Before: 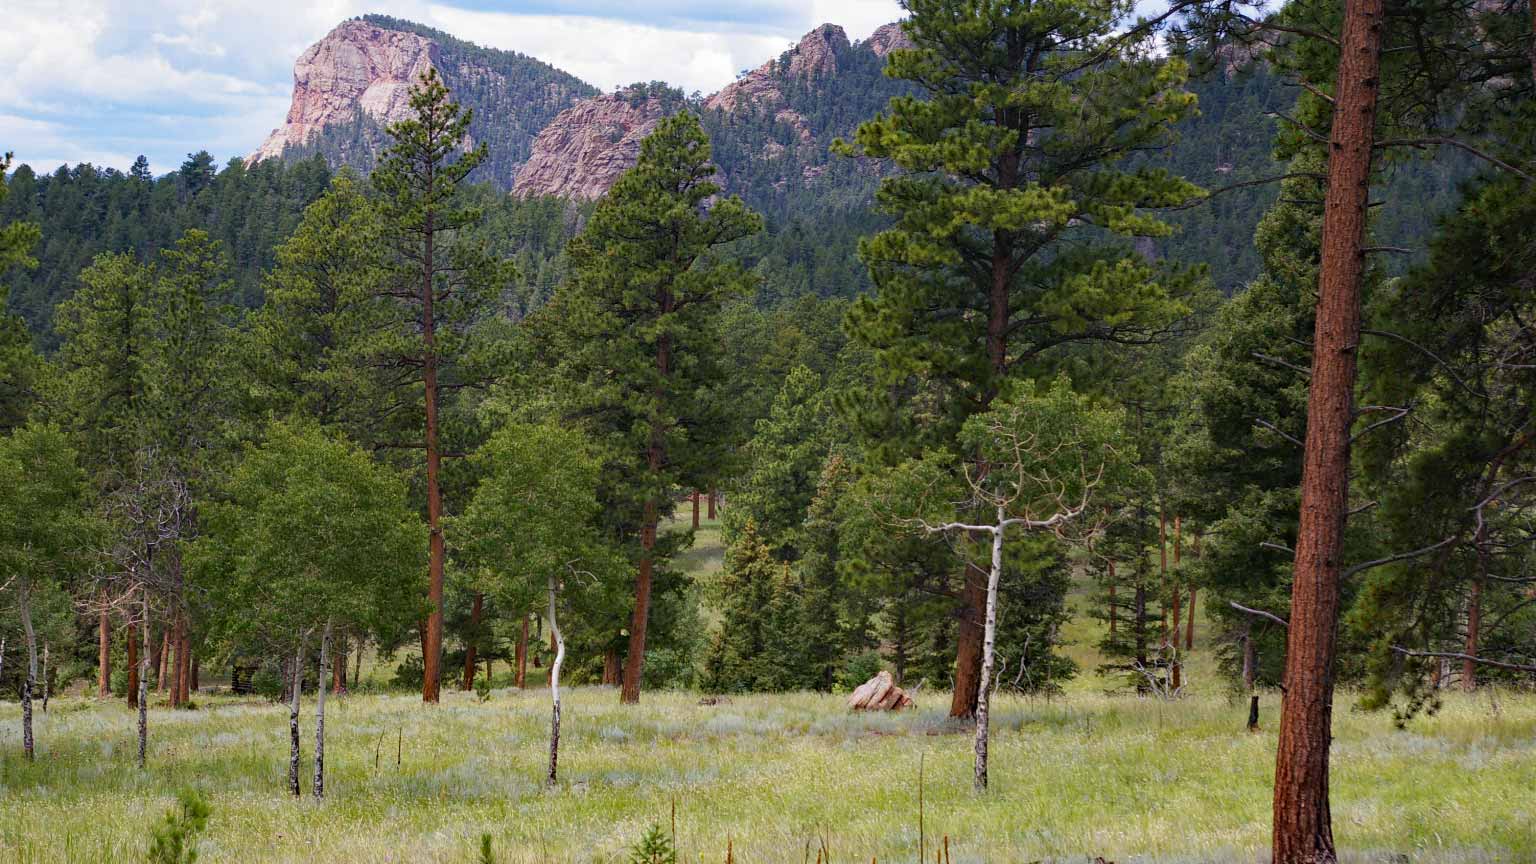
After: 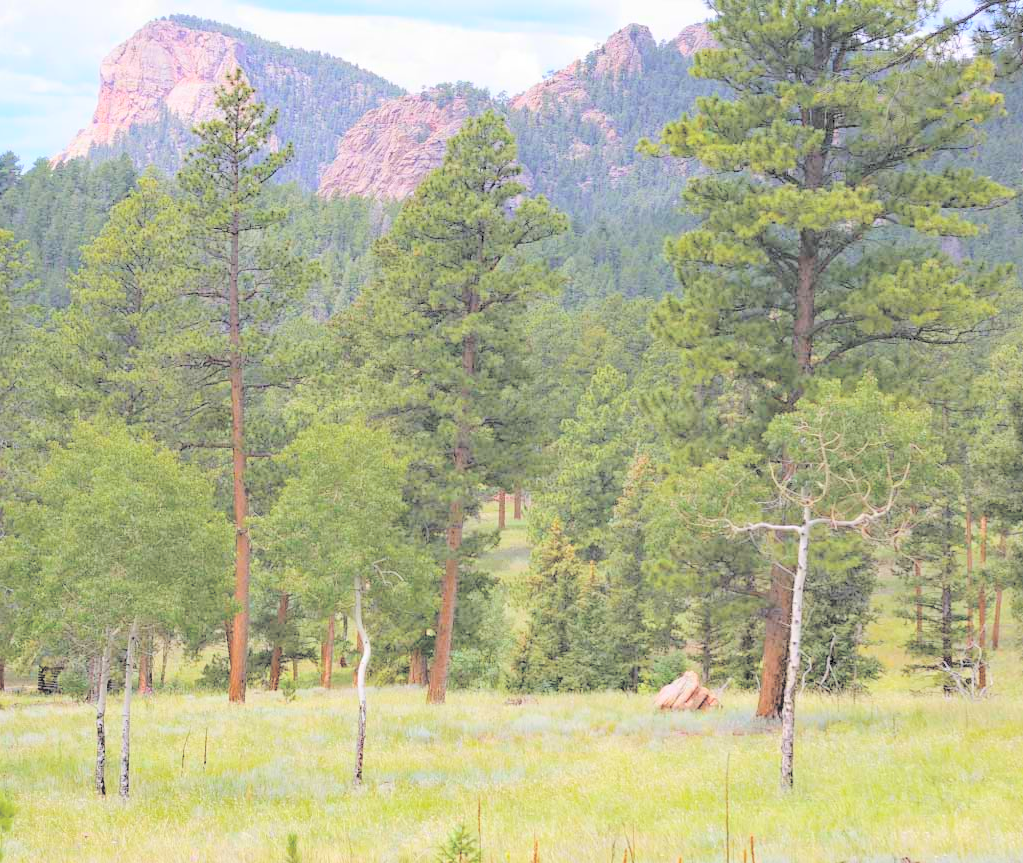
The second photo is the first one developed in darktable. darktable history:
color balance: output saturation 110%
crop and rotate: left 12.673%, right 20.66%
contrast brightness saturation: brightness 1
